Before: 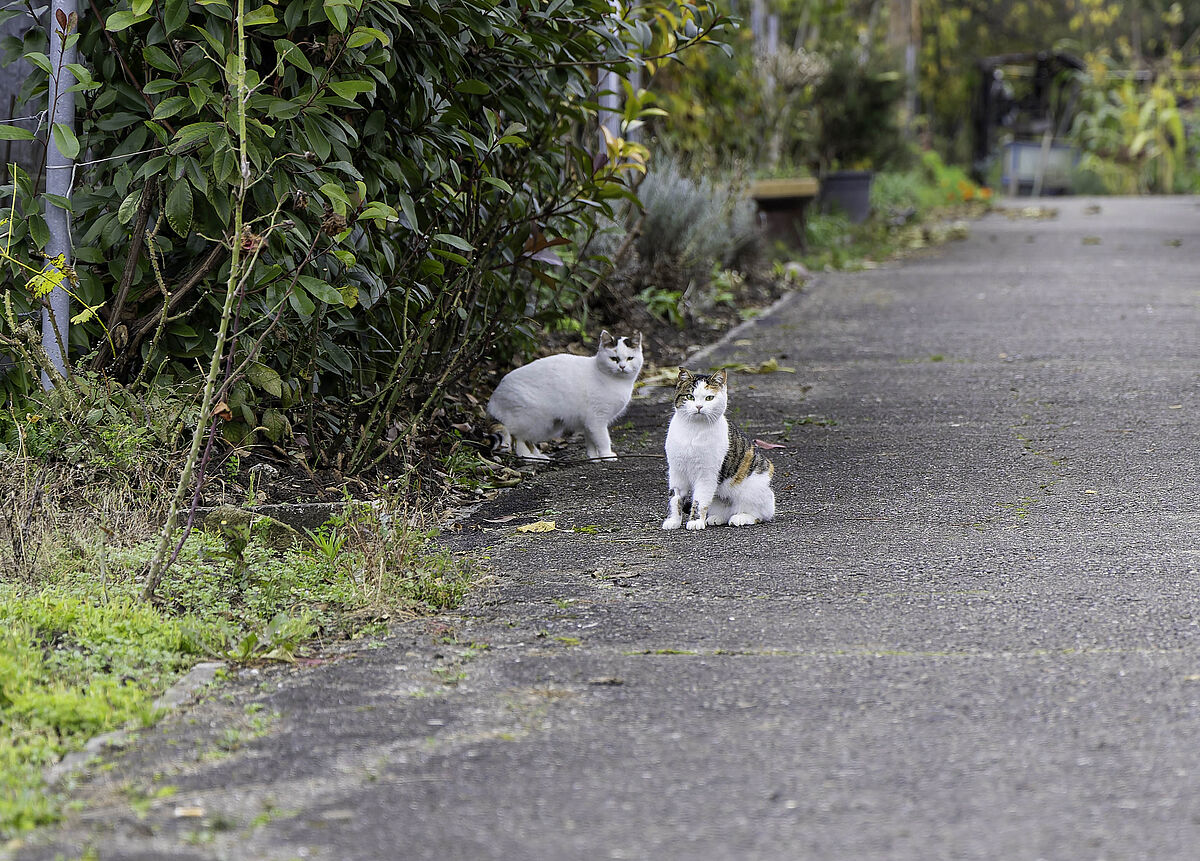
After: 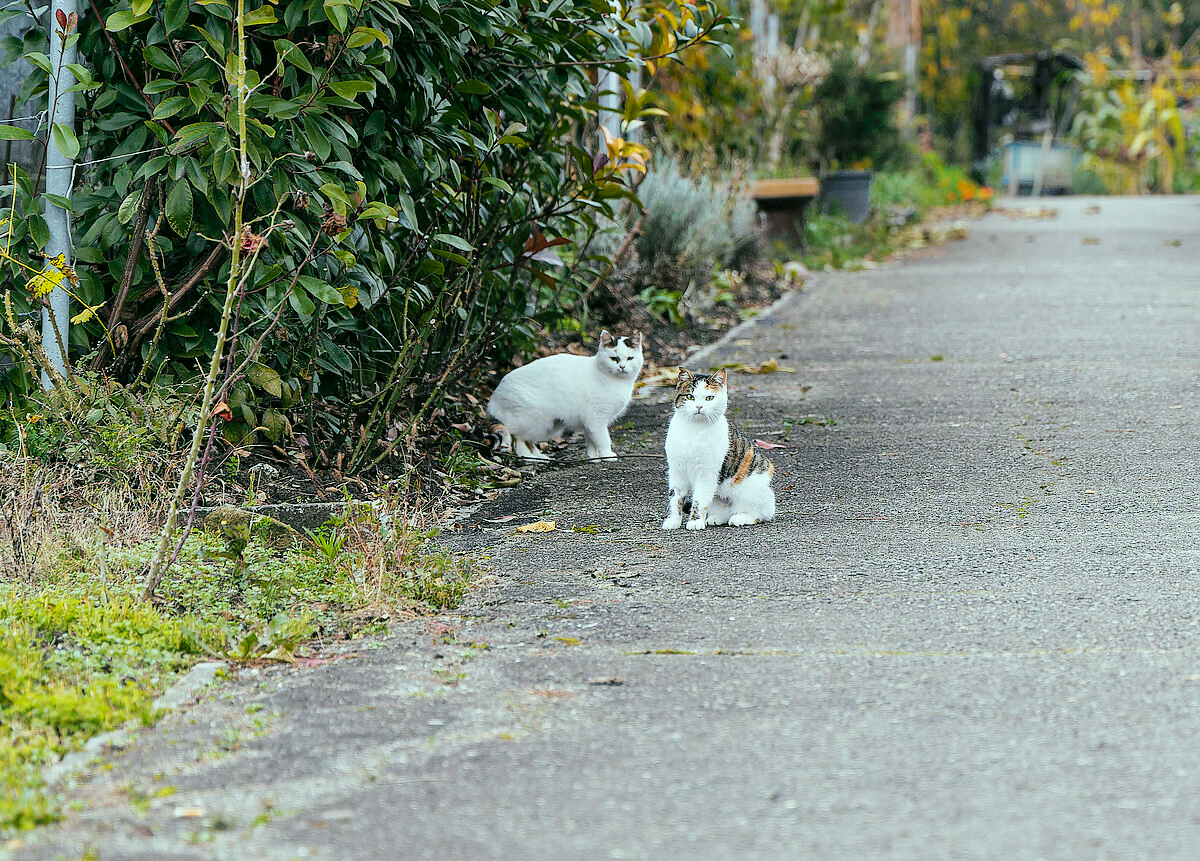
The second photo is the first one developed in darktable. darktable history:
tone curve: curves: ch0 [(0, 0) (0.003, 0.005) (0.011, 0.013) (0.025, 0.027) (0.044, 0.044) (0.069, 0.06) (0.1, 0.081) (0.136, 0.114) (0.177, 0.16) (0.224, 0.211) (0.277, 0.277) (0.335, 0.354) (0.399, 0.435) (0.468, 0.538) (0.543, 0.626) (0.623, 0.708) (0.709, 0.789) (0.801, 0.867) (0.898, 0.935) (1, 1)], preserve colors none
color look up table: target L [93.99, 89.76, 87.14, 89.42, 63.07, 65.21, 65.9, 52.37, 49.99, 41.54, 45.46, 34.59, 25.97, 10.94, 200.47, 95.21, 74.57, 81.28, 63.68, 55.73, 60.73, 59.74, 45.67, 44.67, 42.25, 35.49, 14.82, 89.21, 82.59, 81.43, 72.99, 78.55, 74.8, 57.63, 51.93, 65.58, 55.29, 50.66, 34.08, 38.61, 30.88, 11.97, 12.05, 1.57, 91.55, 88.26, 68.82, 51.76, 36.99], target a [-28.44, -34.67, -41.27, -50.47, -57.59, -57.64, -38.59, -7.956, -12.65, -33.34, -32.41, -7.784, -25.78, -14.8, 0, -10.8, 2.22, 8.79, 35.7, 11.9, 24.25, 8.963, 59.43, 54.52, 8.282, 41.69, 21.04, -0.346, -11.35, 16.15, 28.24, 3.341, 18.07, 18.44, 4.269, -12.63, 41.73, -18.22, -4.106, 13.67, 19.05, 3.217, 7.815, -1.013, -40.03, -23.42, -42.53, -30.5, -16.87], target b [89.41, 32.27, 62.82, 14.3, 55.66, 32.87, 10.59, 47.89, 27.5, 34.96, 15.66, 34.65, 21.27, 13.72, 0, 1.911, 56.37, 6.862, 17.61, 52.19, 33.77, 5.387, 10.66, 43.03, 19.97, 20.9, 21.47, -12.43, -19.76, -21.11, -8.401, -27.5, -30.78, -9.5, -25.4, -42.98, -33.92, -30.03, 0.504, -55.71, -16.29, -9.67, -28.77, -2.464, -6.539, -13.2, -20.04, -2.277, -11.86], num patches 49
